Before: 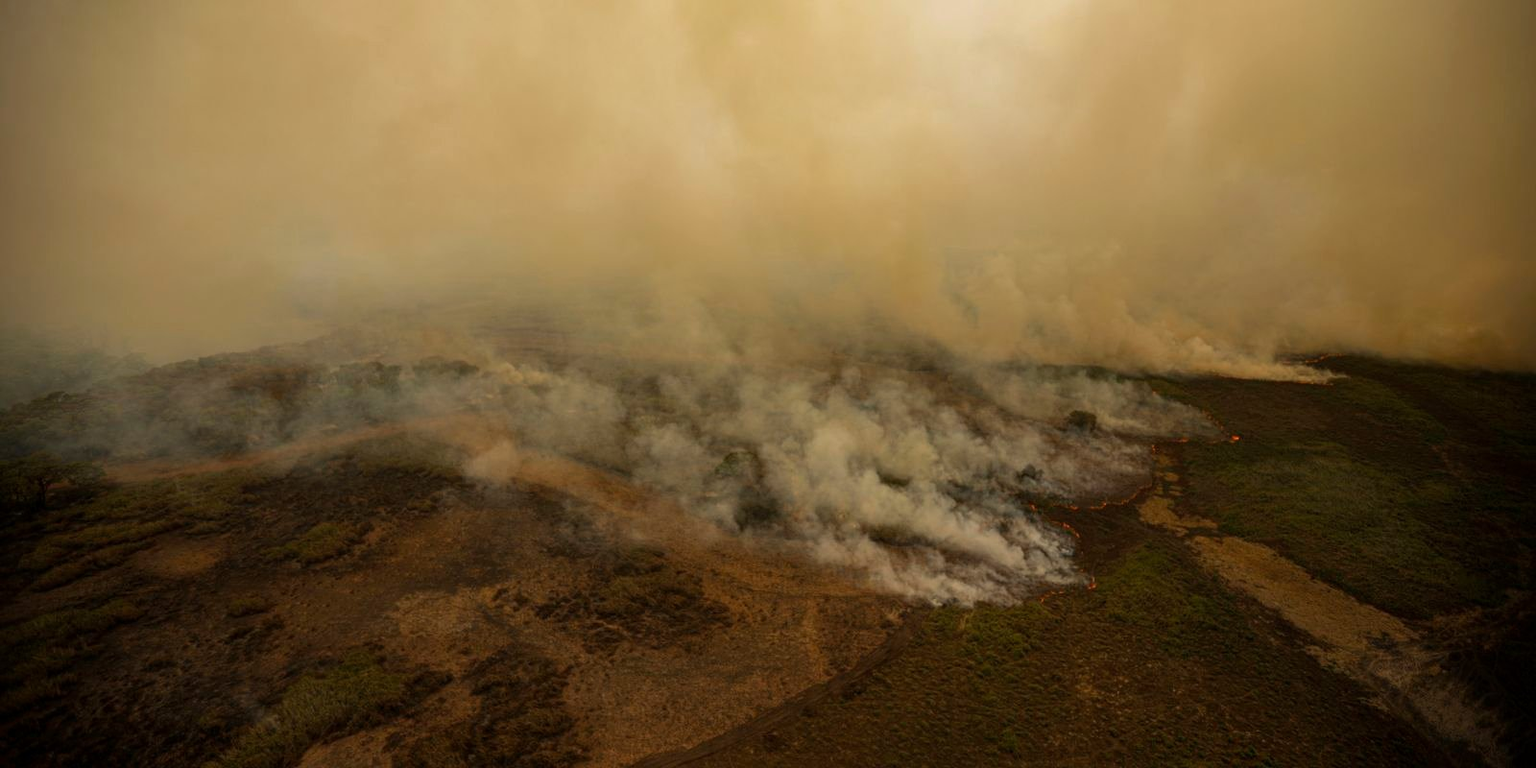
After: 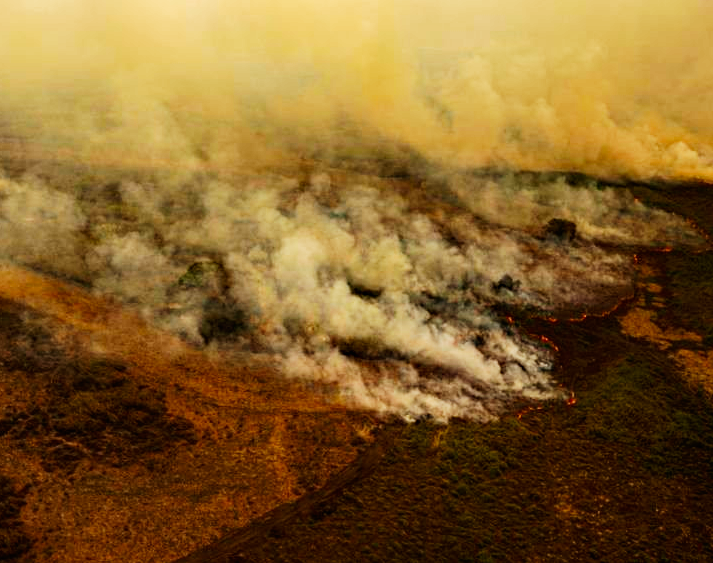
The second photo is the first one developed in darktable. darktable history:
crop: left 35.377%, top 26.234%, right 20.024%, bottom 3.37%
exposure: black level correction 0.001, exposure -0.2 EV, compensate highlight preservation false
base curve: curves: ch0 [(0, 0) (0.007, 0.004) (0.027, 0.03) (0.046, 0.07) (0.207, 0.54) (0.442, 0.872) (0.673, 0.972) (1, 1)], preserve colors none
haze removal: strength 0.294, distance 0.257, adaptive false
